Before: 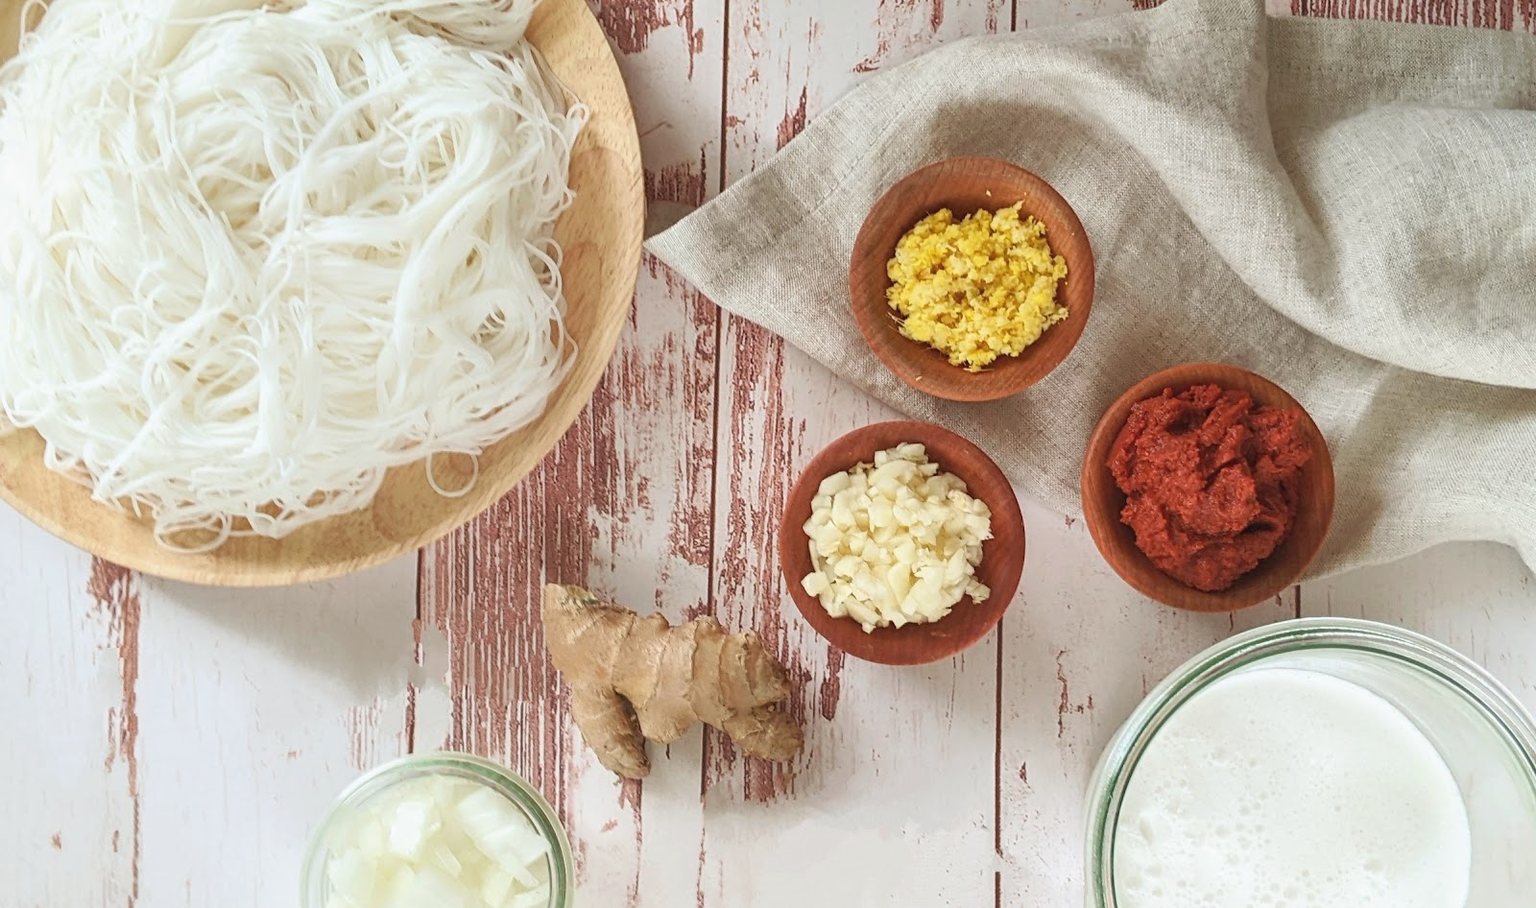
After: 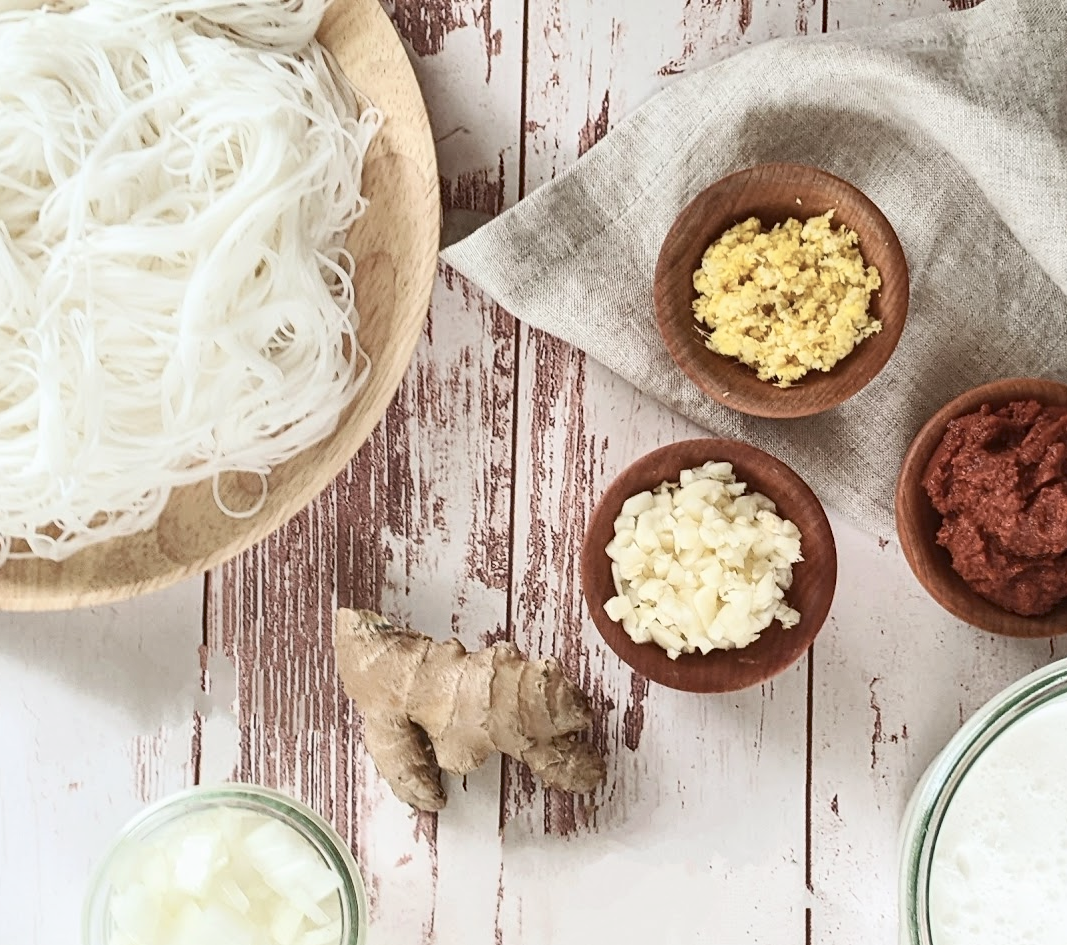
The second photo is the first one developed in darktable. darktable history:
haze removal: compatibility mode true, adaptive false
crop and rotate: left 14.469%, right 18.814%
contrast brightness saturation: contrast 0.246, saturation -0.315
